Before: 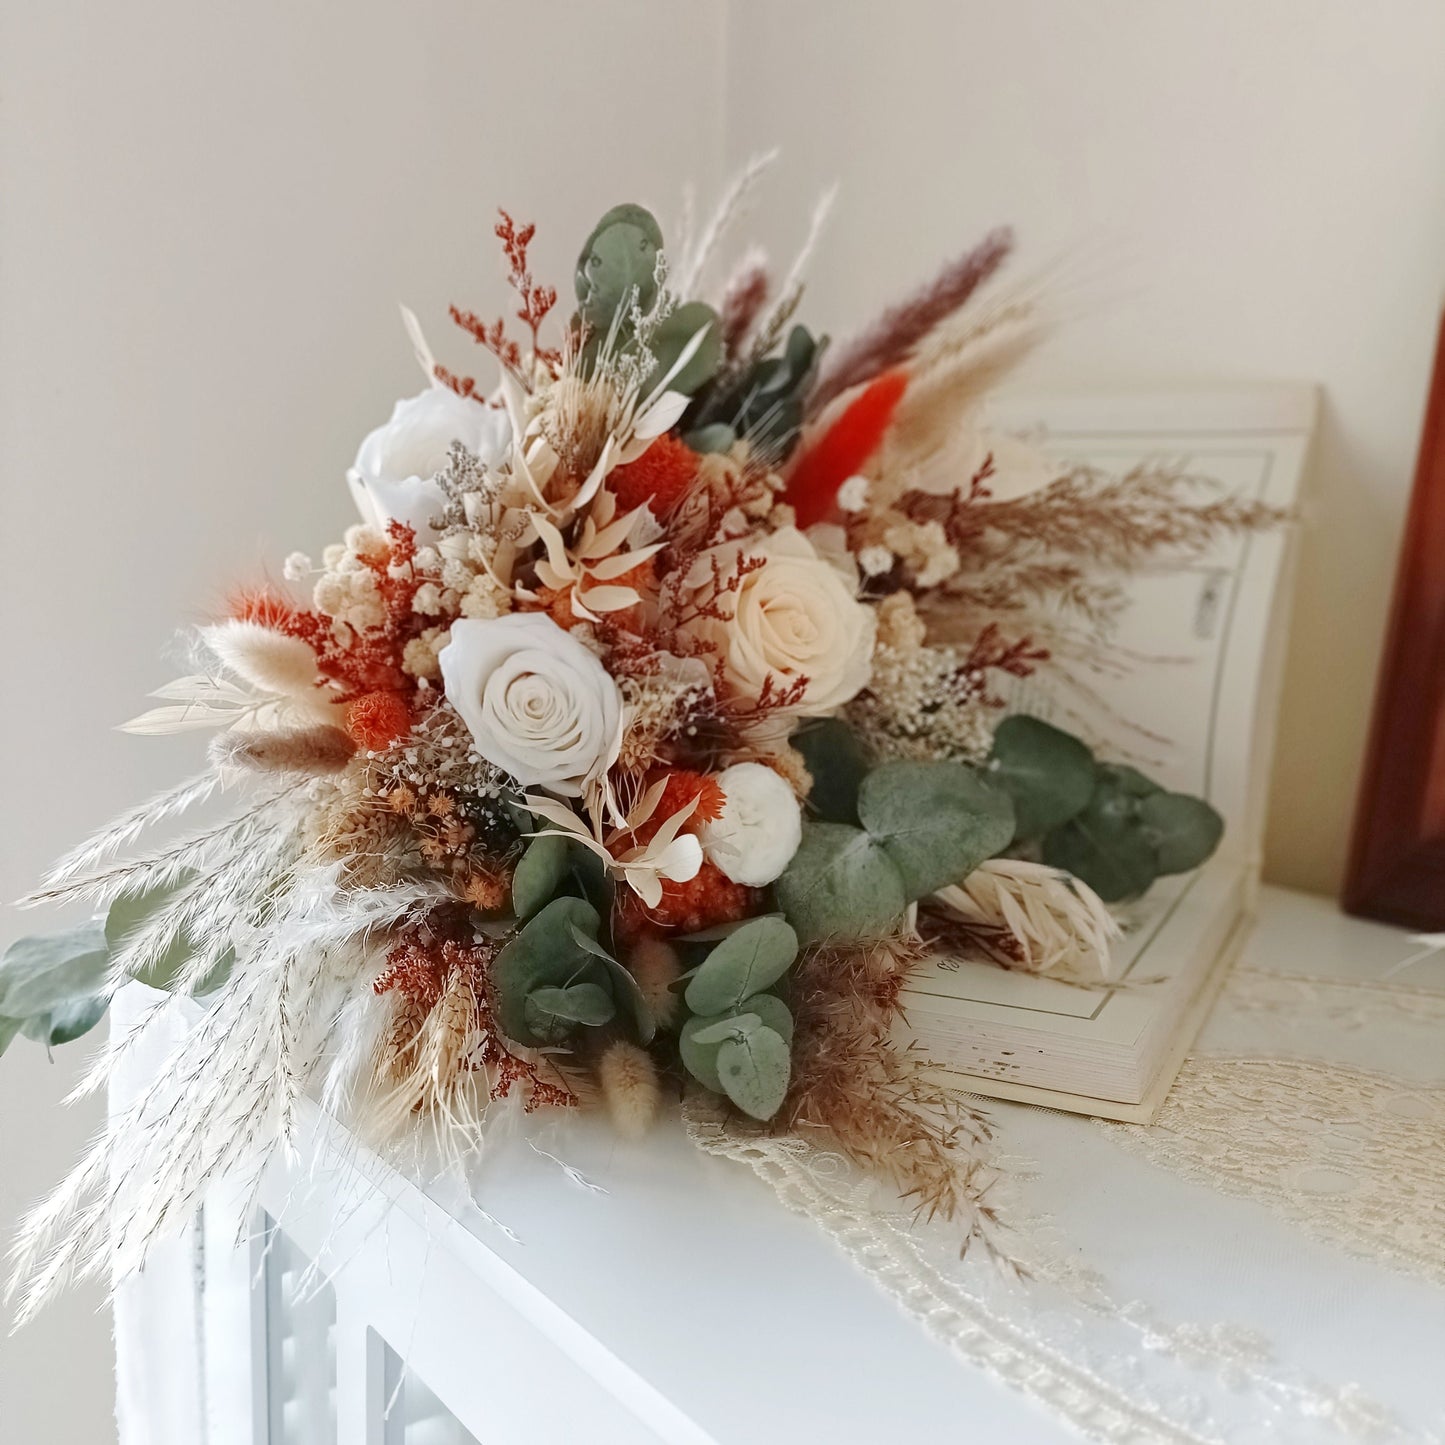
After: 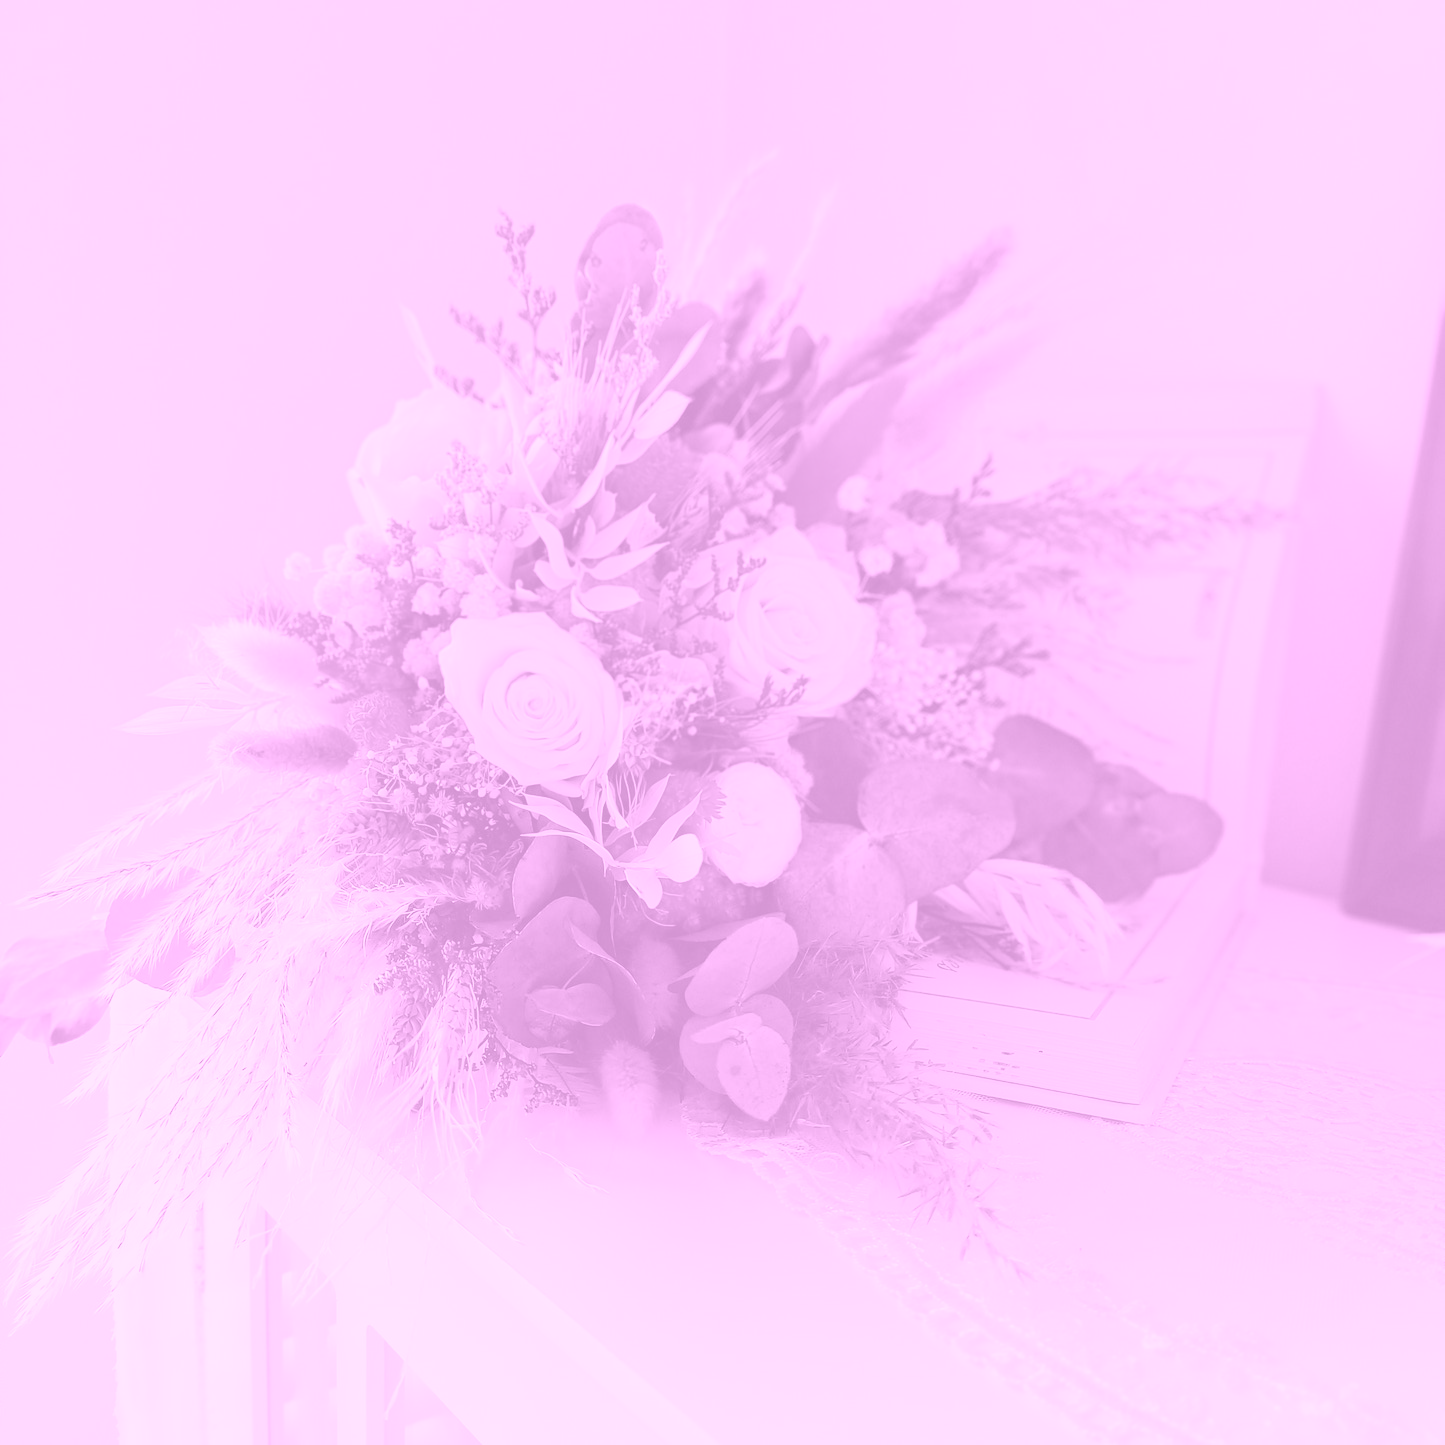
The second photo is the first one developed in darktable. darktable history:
colorize: hue 331.2°, saturation 75%, source mix 30.28%, lightness 70.52%, version 1
white balance: red 1.05, blue 1.072
